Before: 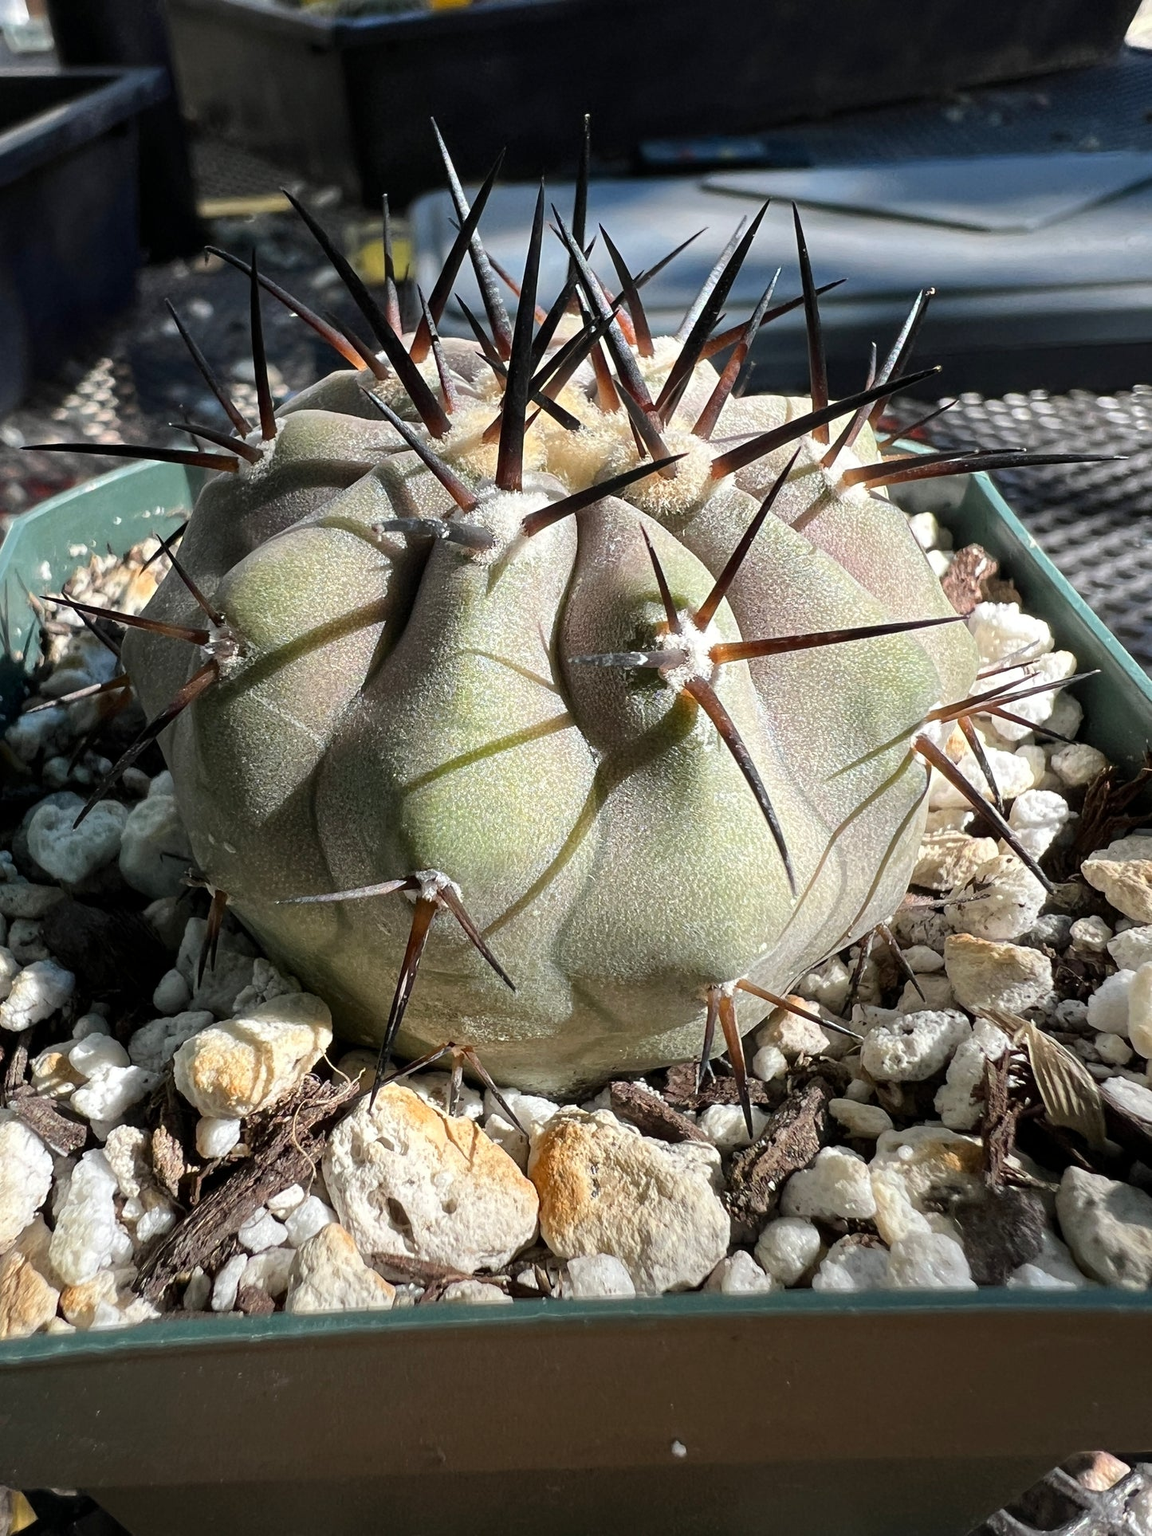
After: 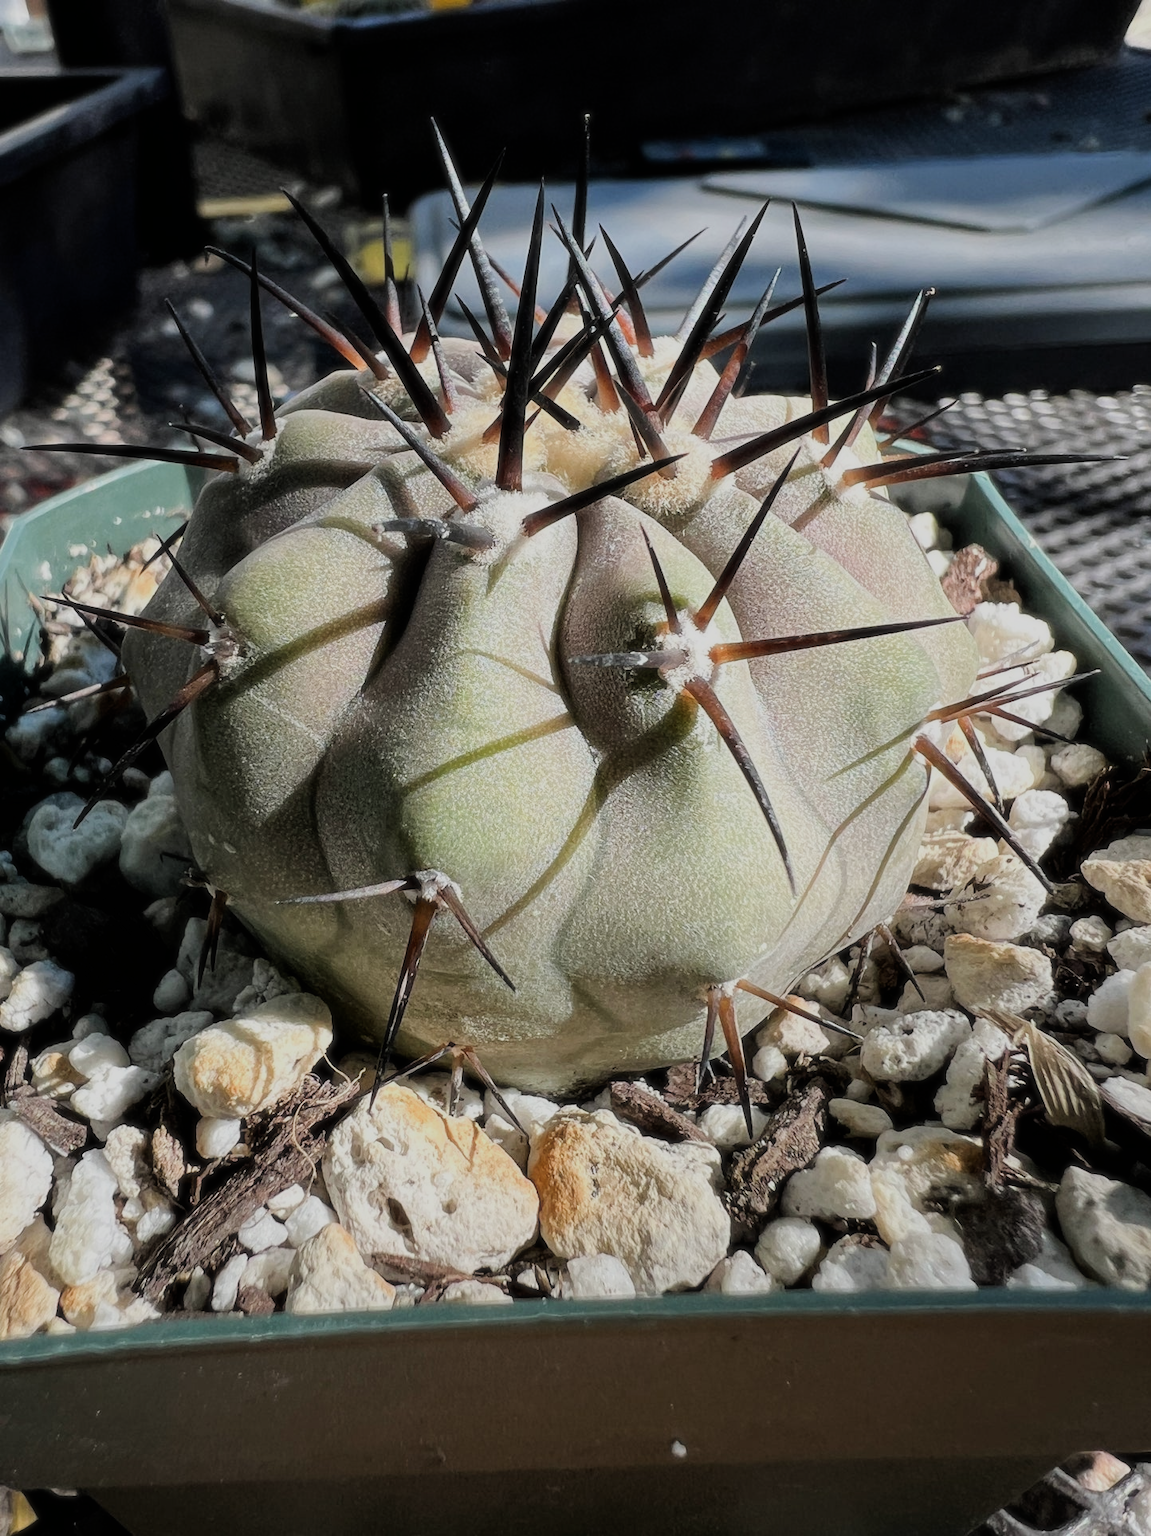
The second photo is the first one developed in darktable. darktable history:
soften: size 10%, saturation 50%, brightness 0.2 EV, mix 10%
tone equalizer: -8 EV -0.55 EV
filmic rgb: black relative exposure -7.65 EV, white relative exposure 4.56 EV, hardness 3.61
